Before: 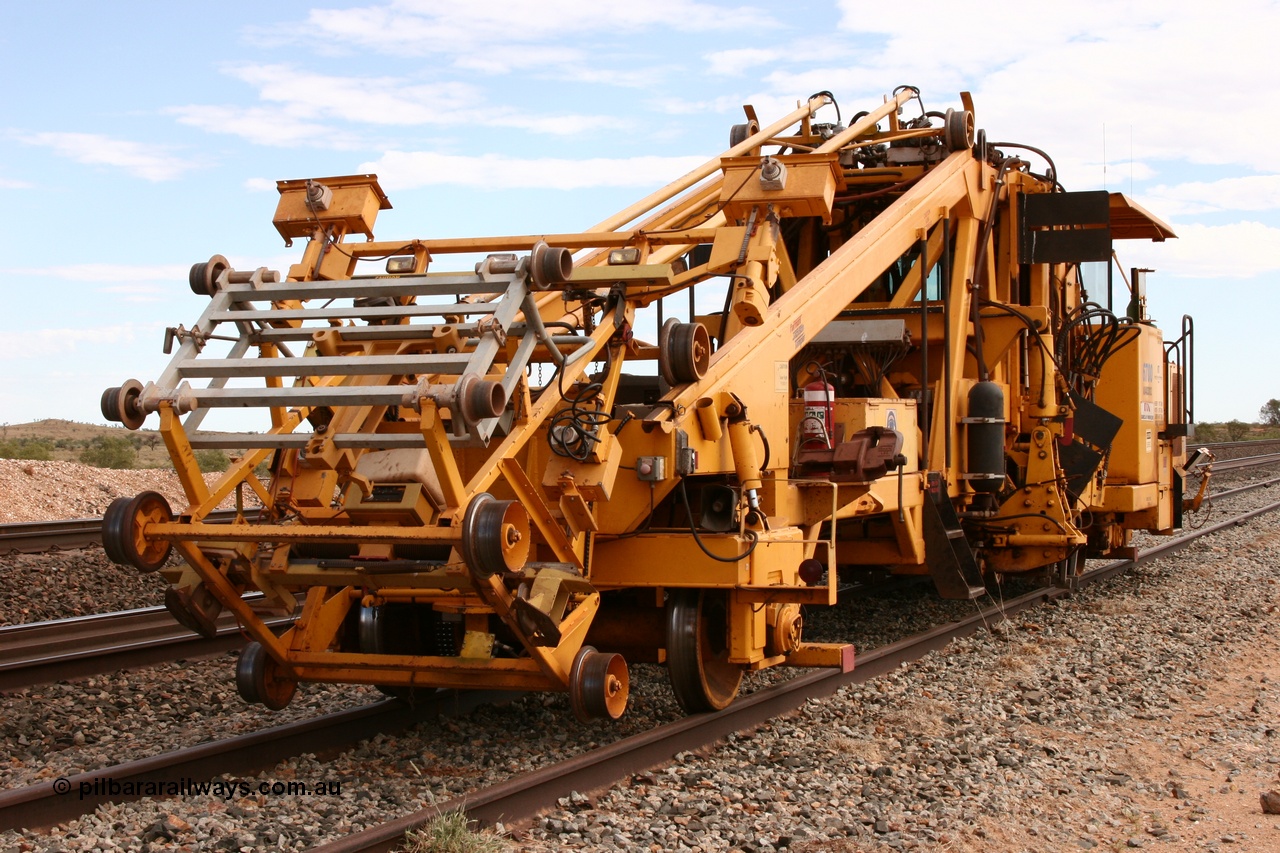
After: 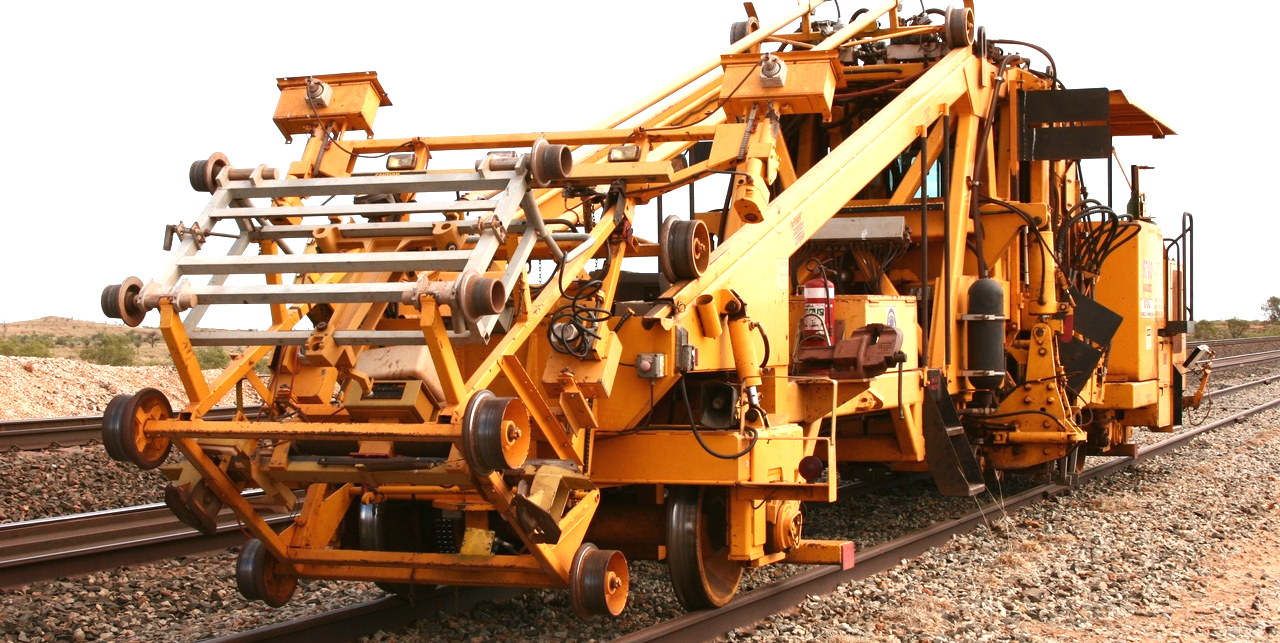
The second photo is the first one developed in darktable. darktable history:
exposure: black level correction -0.001, exposure 0.905 EV, compensate exposure bias true, compensate highlight preservation false
crop and rotate: top 12.306%, bottom 12.227%
